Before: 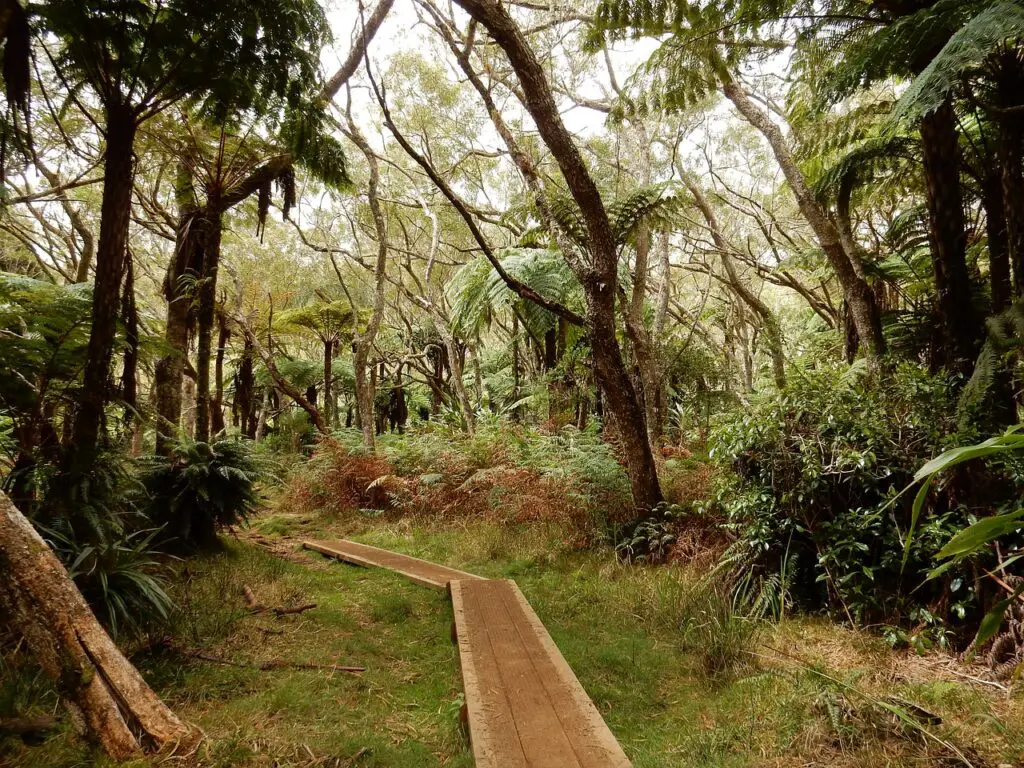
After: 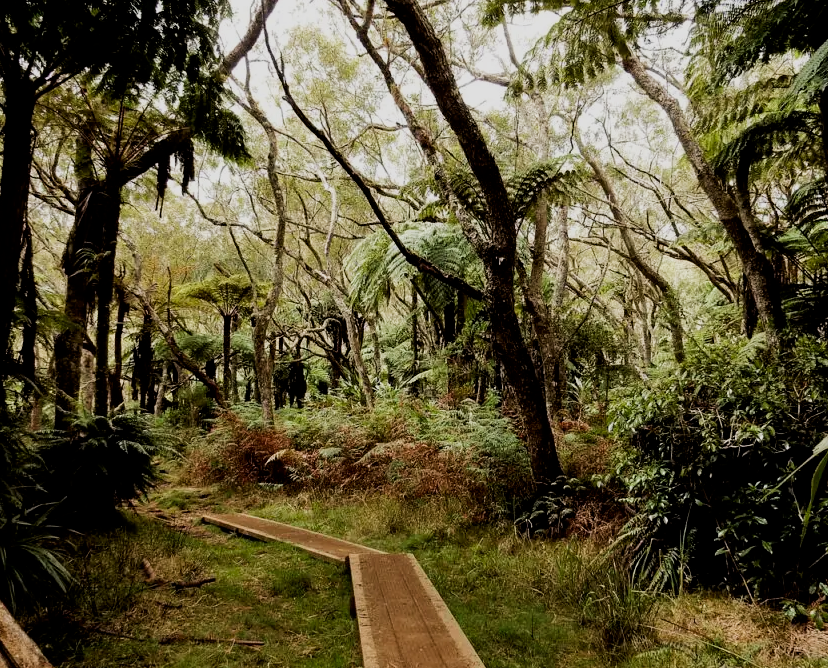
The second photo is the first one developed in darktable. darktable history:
contrast brightness saturation: brightness -0.09
filmic rgb: black relative exposure -5 EV, hardness 2.88, contrast 1.3, highlights saturation mix -30%
crop: left 9.929%, top 3.475%, right 9.188%, bottom 9.529%
